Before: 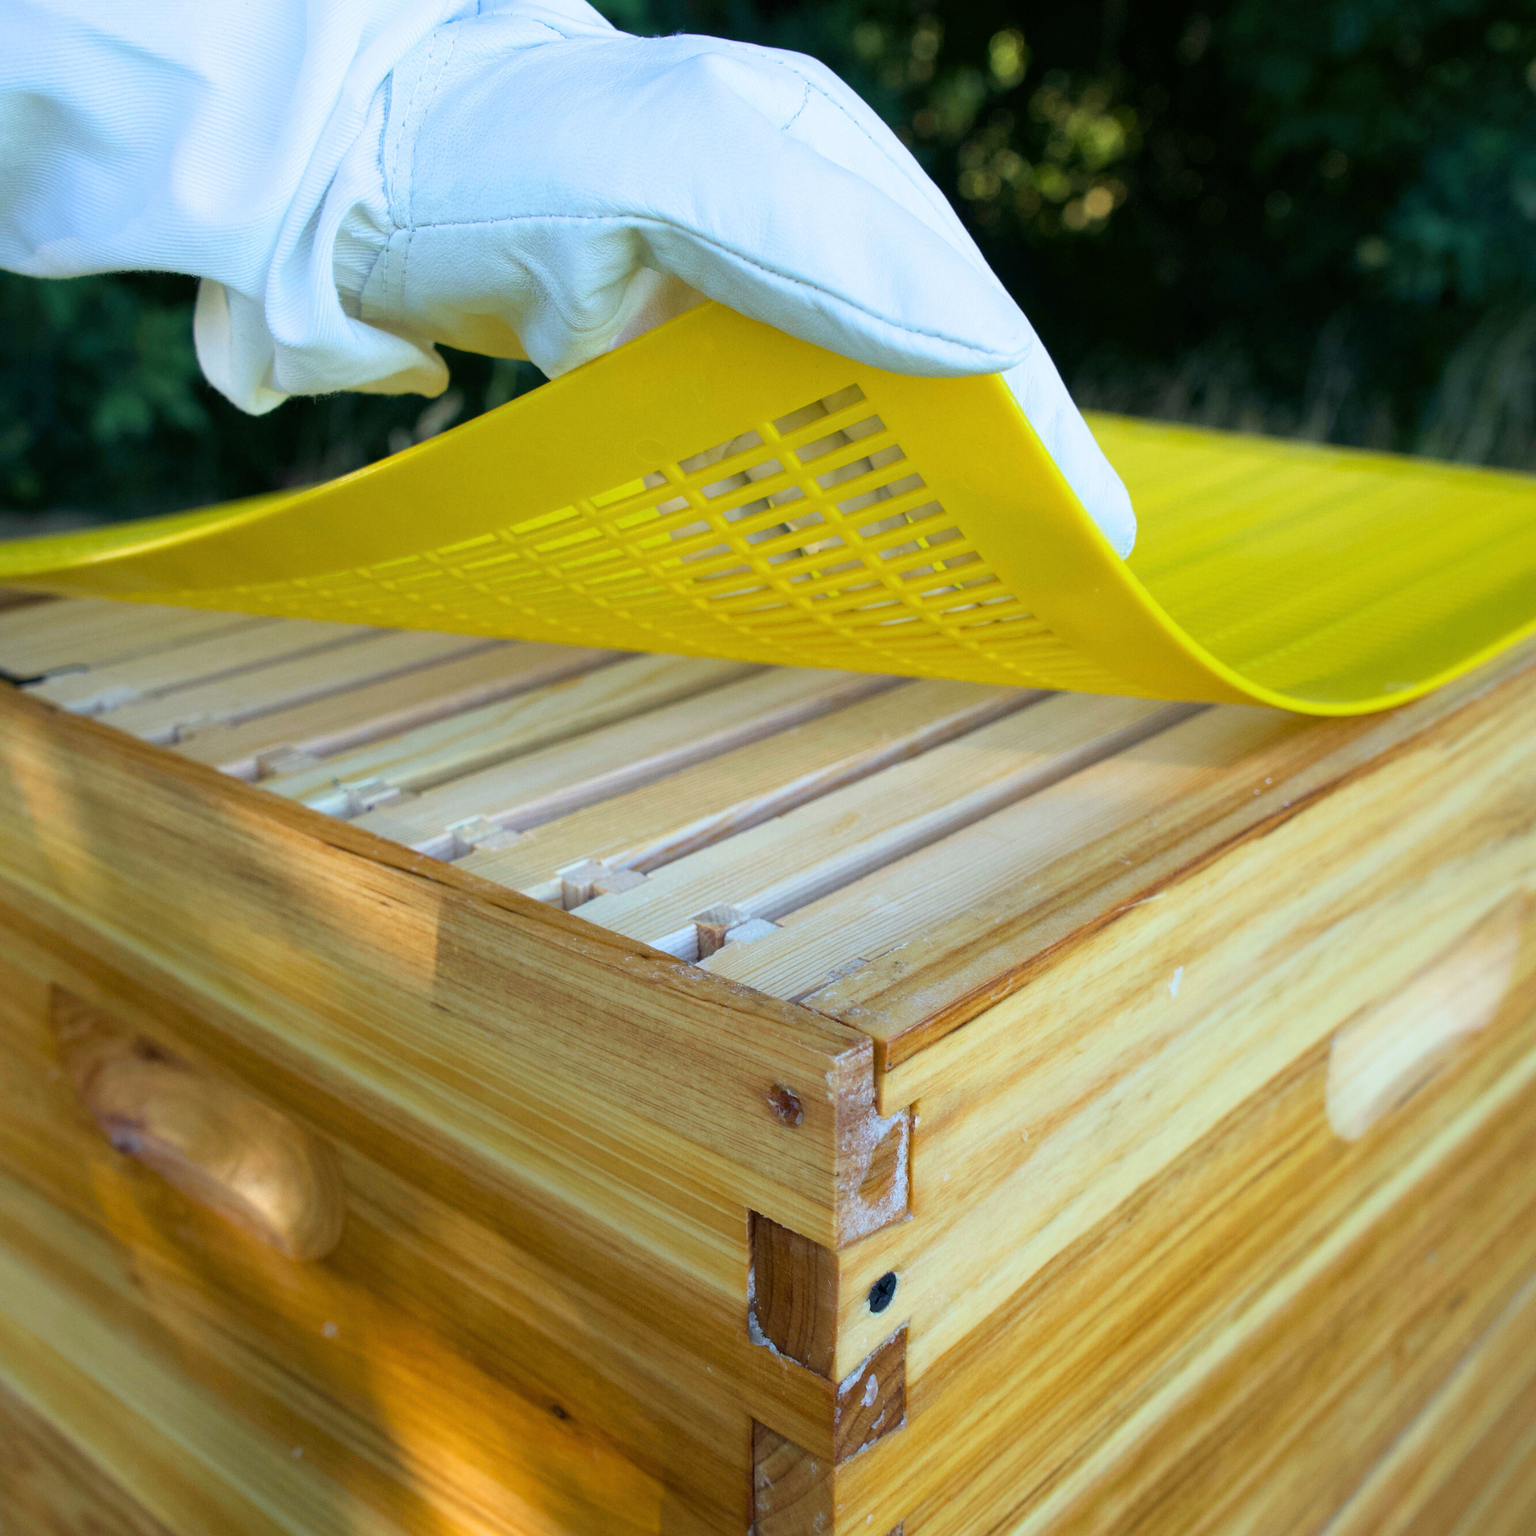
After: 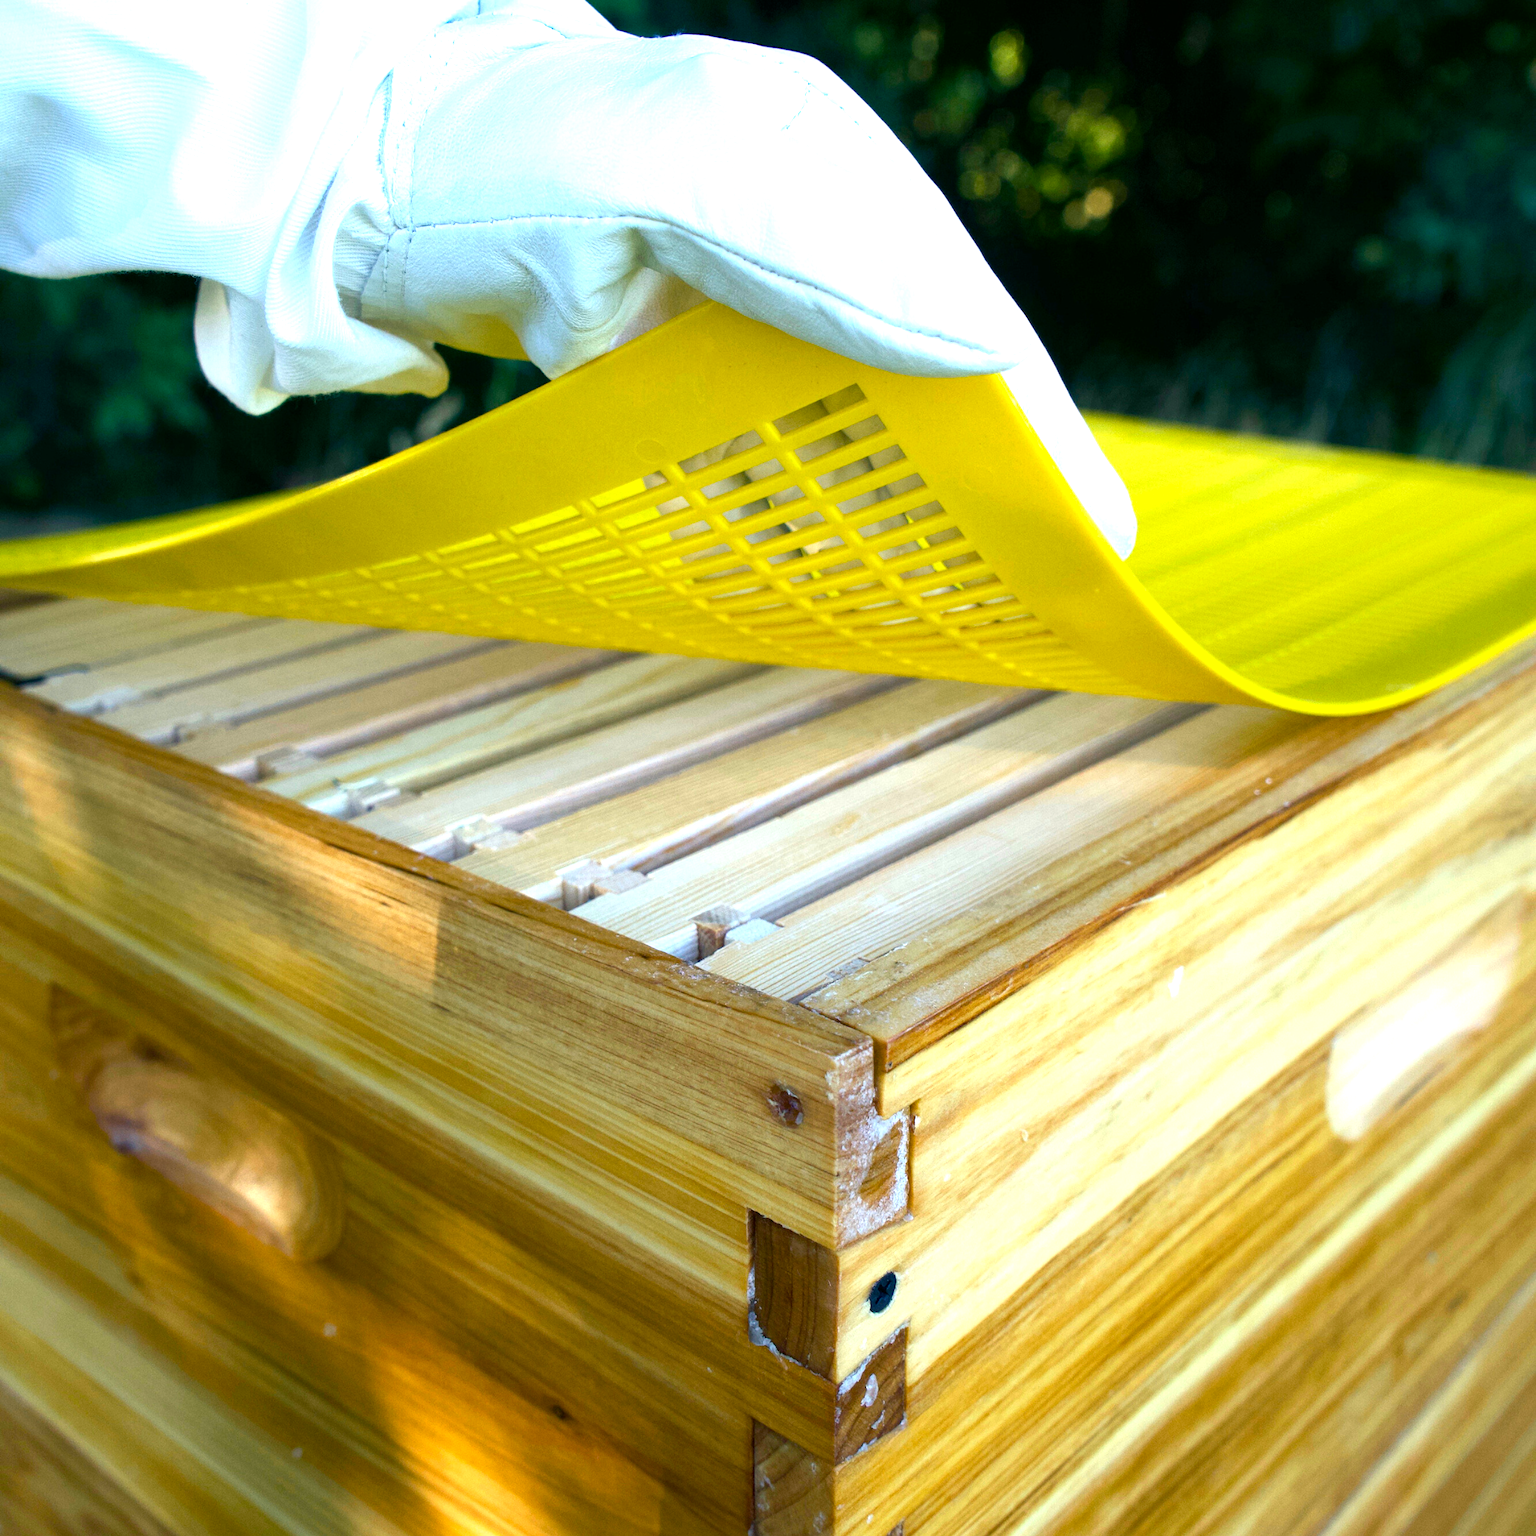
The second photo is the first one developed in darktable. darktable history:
color balance rgb: shadows lift › chroma 5.243%, shadows lift › hue 238.45°, perceptual saturation grading › global saturation 20%, perceptual saturation grading › highlights -25.216%, perceptual saturation grading › shadows 25.132%, perceptual brilliance grading › global brilliance 21.7%, perceptual brilliance grading › shadows -34.782%
